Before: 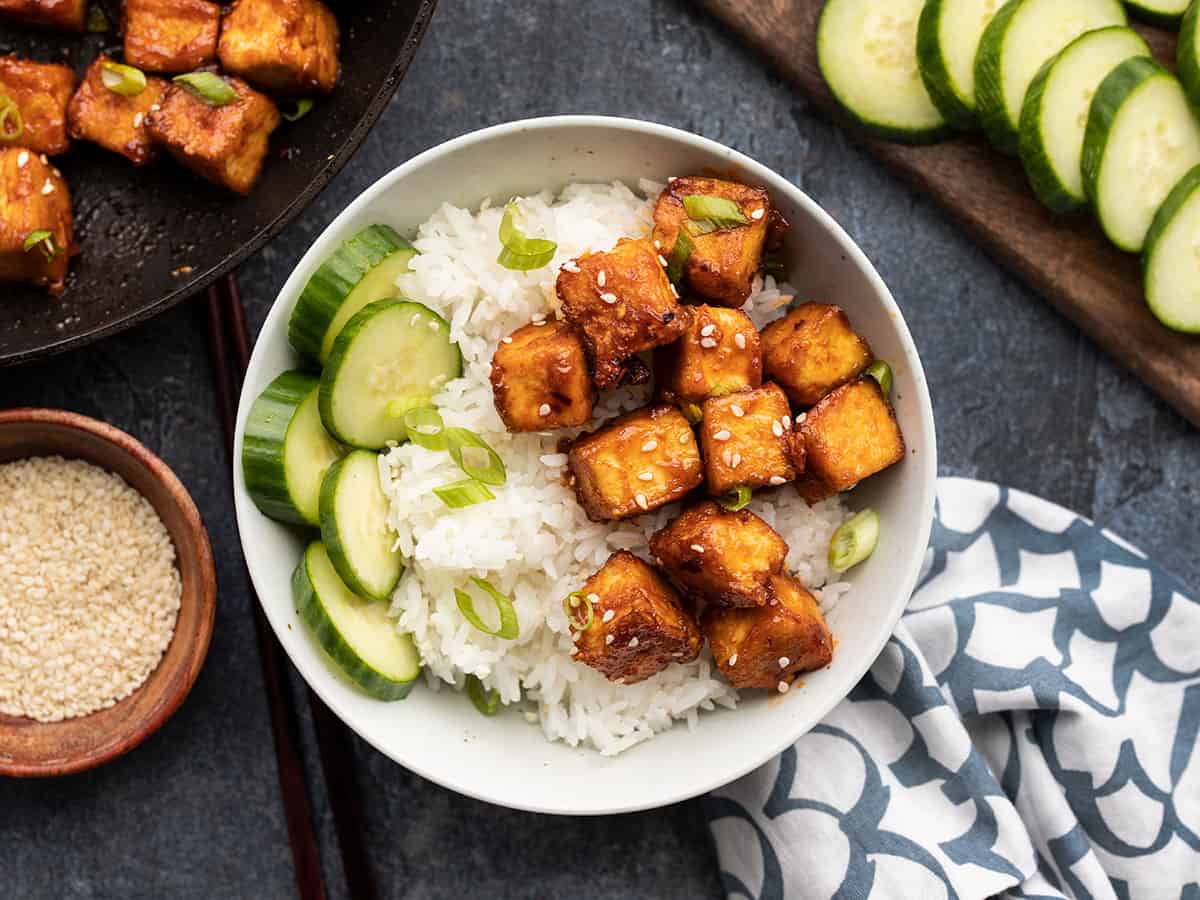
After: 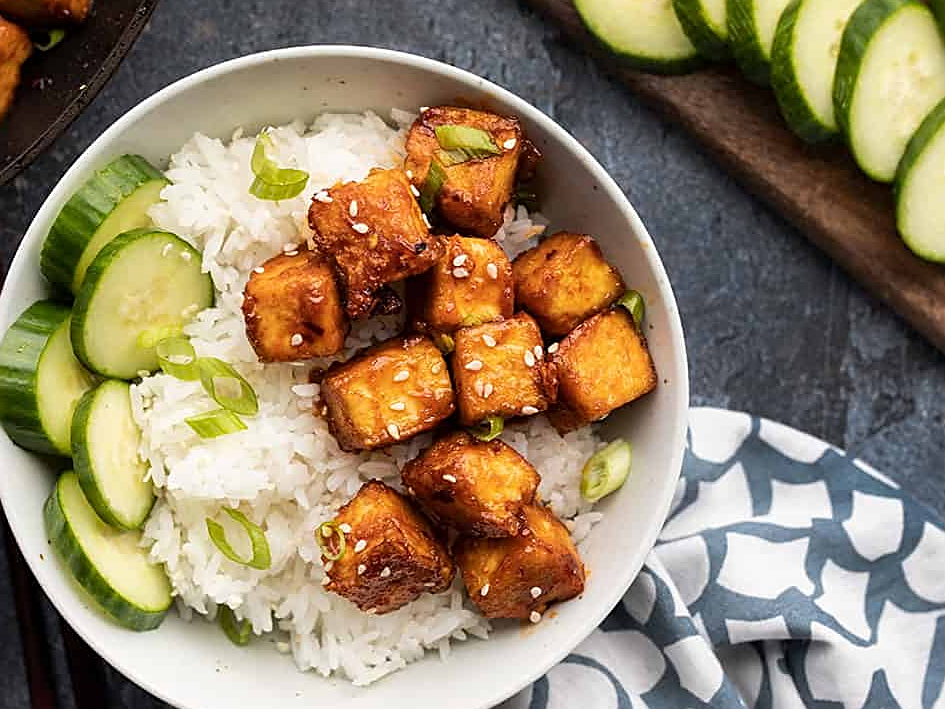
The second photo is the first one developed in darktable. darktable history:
sharpen: on, module defaults
crop and rotate: left 20.731%, top 7.779%, right 0.45%, bottom 13.383%
